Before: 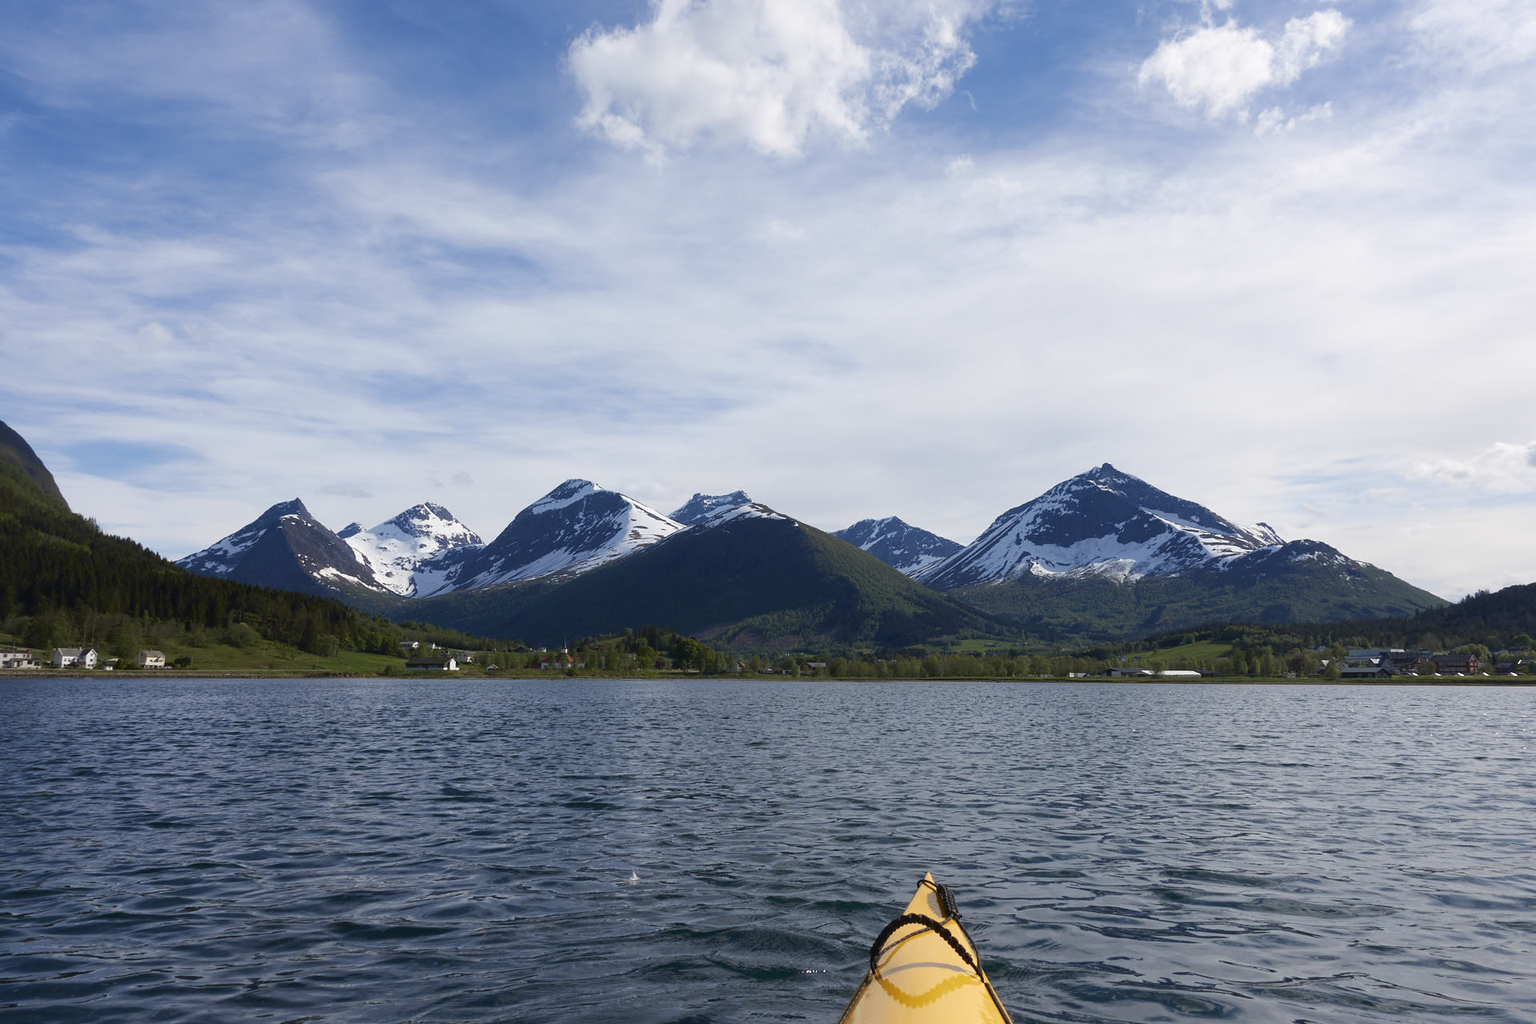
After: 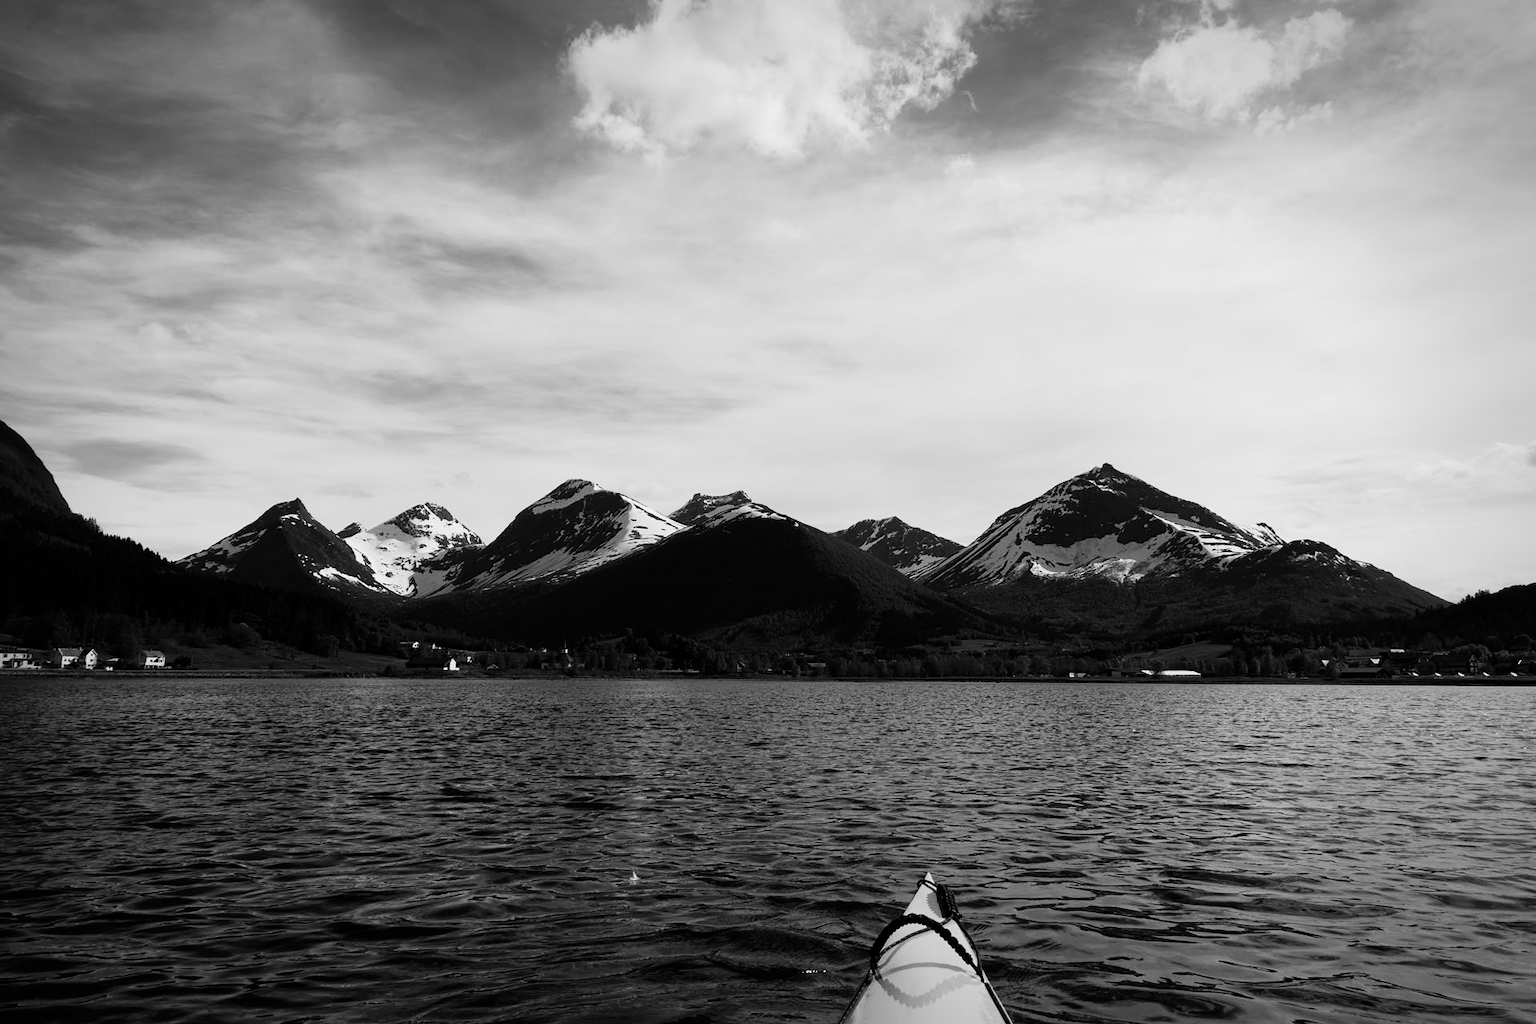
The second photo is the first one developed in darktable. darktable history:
vignetting: automatic ratio true
base curve: curves: ch0 [(0, 0) (0.028, 0.03) (0.121, 0.232) (0.46, 0.748) (0.859, 0.968) (1, 1)], preserve colors none
contrast brightness saturation: contrast -0.037, brightness -0.58, saturation -0.994
